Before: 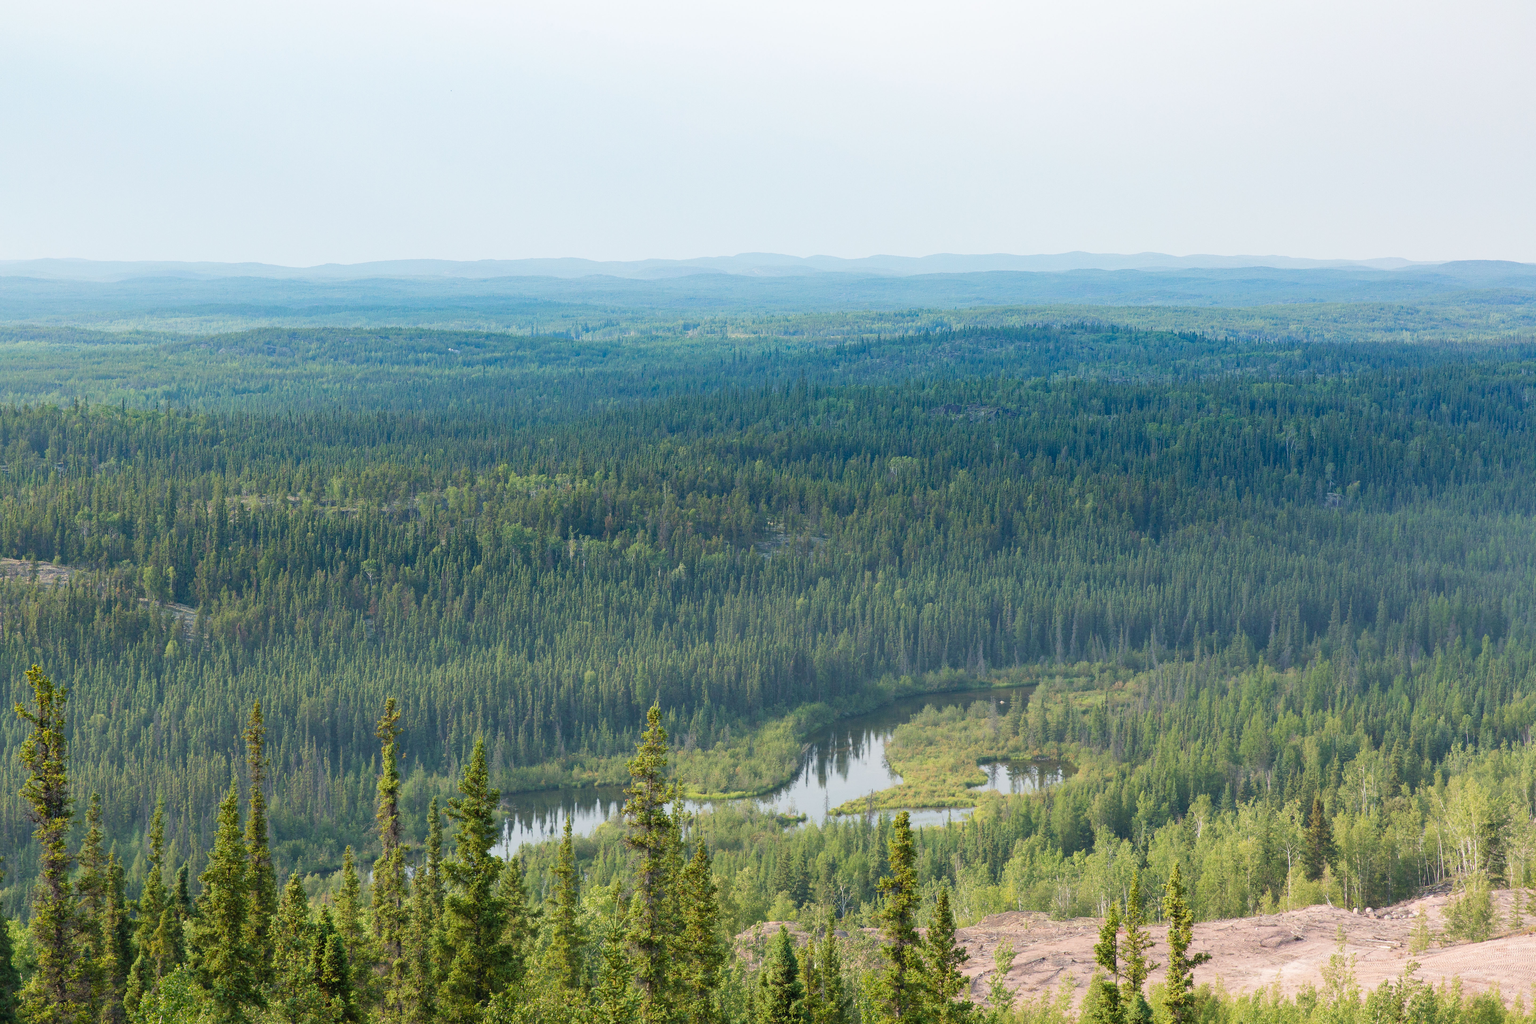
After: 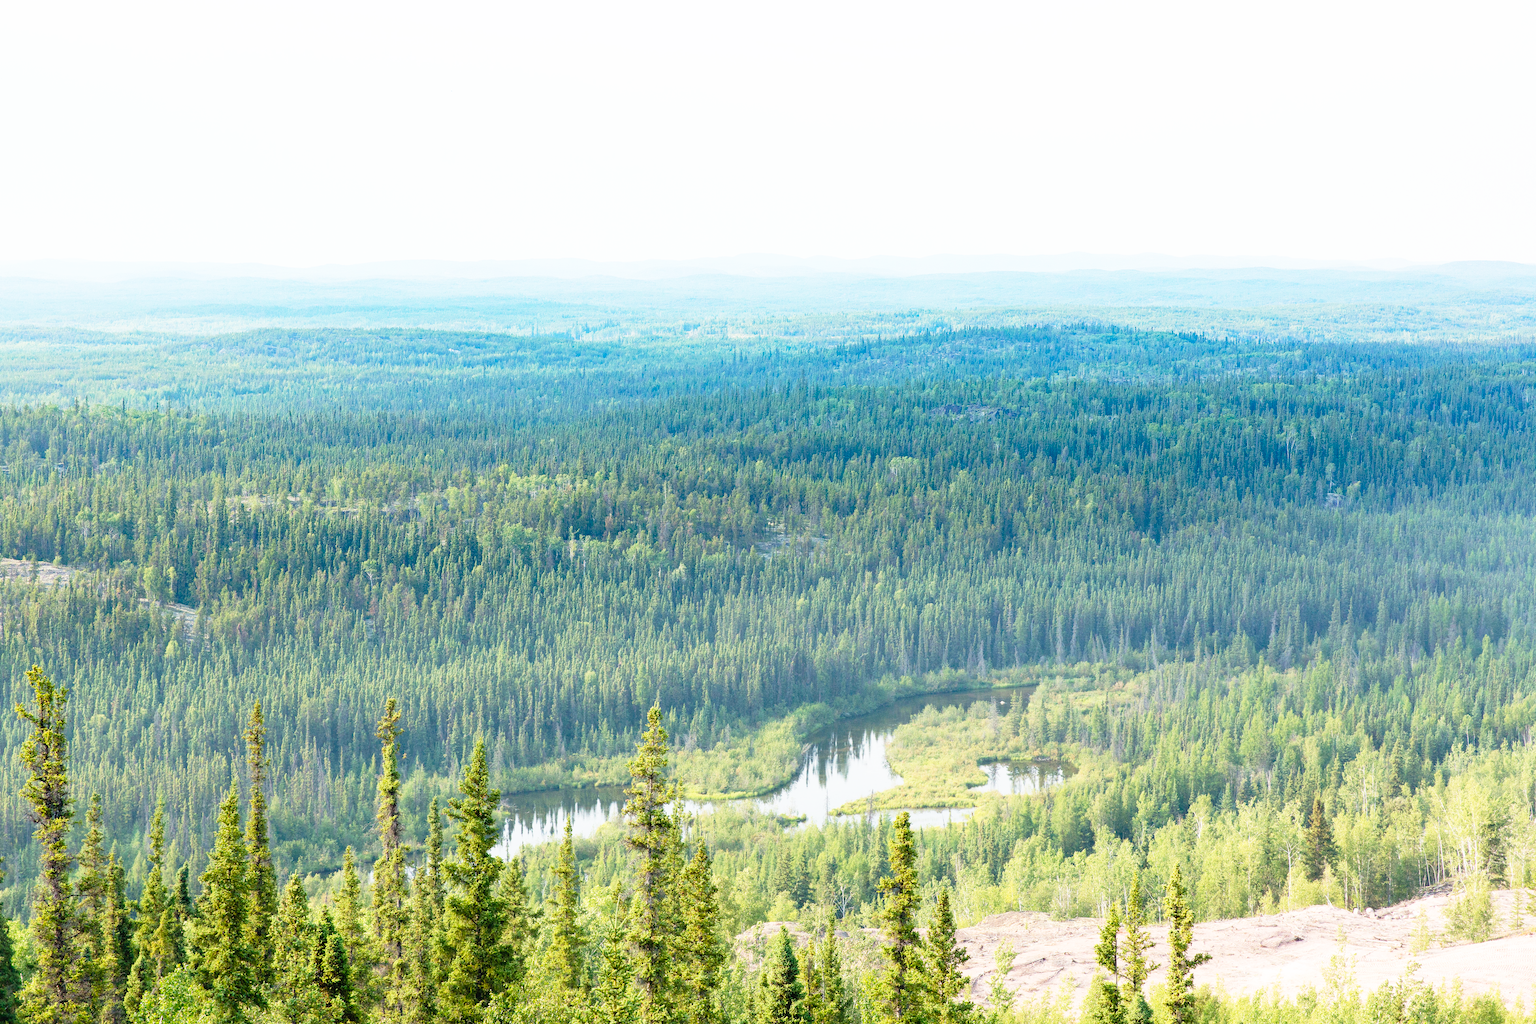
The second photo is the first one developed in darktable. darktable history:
base curve: curves: ch0 [(0, 0) (0.012, 0.01) (0.073, 0.168) (0.31, 0.711) (0.645, 0.957) (1, 1)], exposure shift 0.585, preserve colors none
